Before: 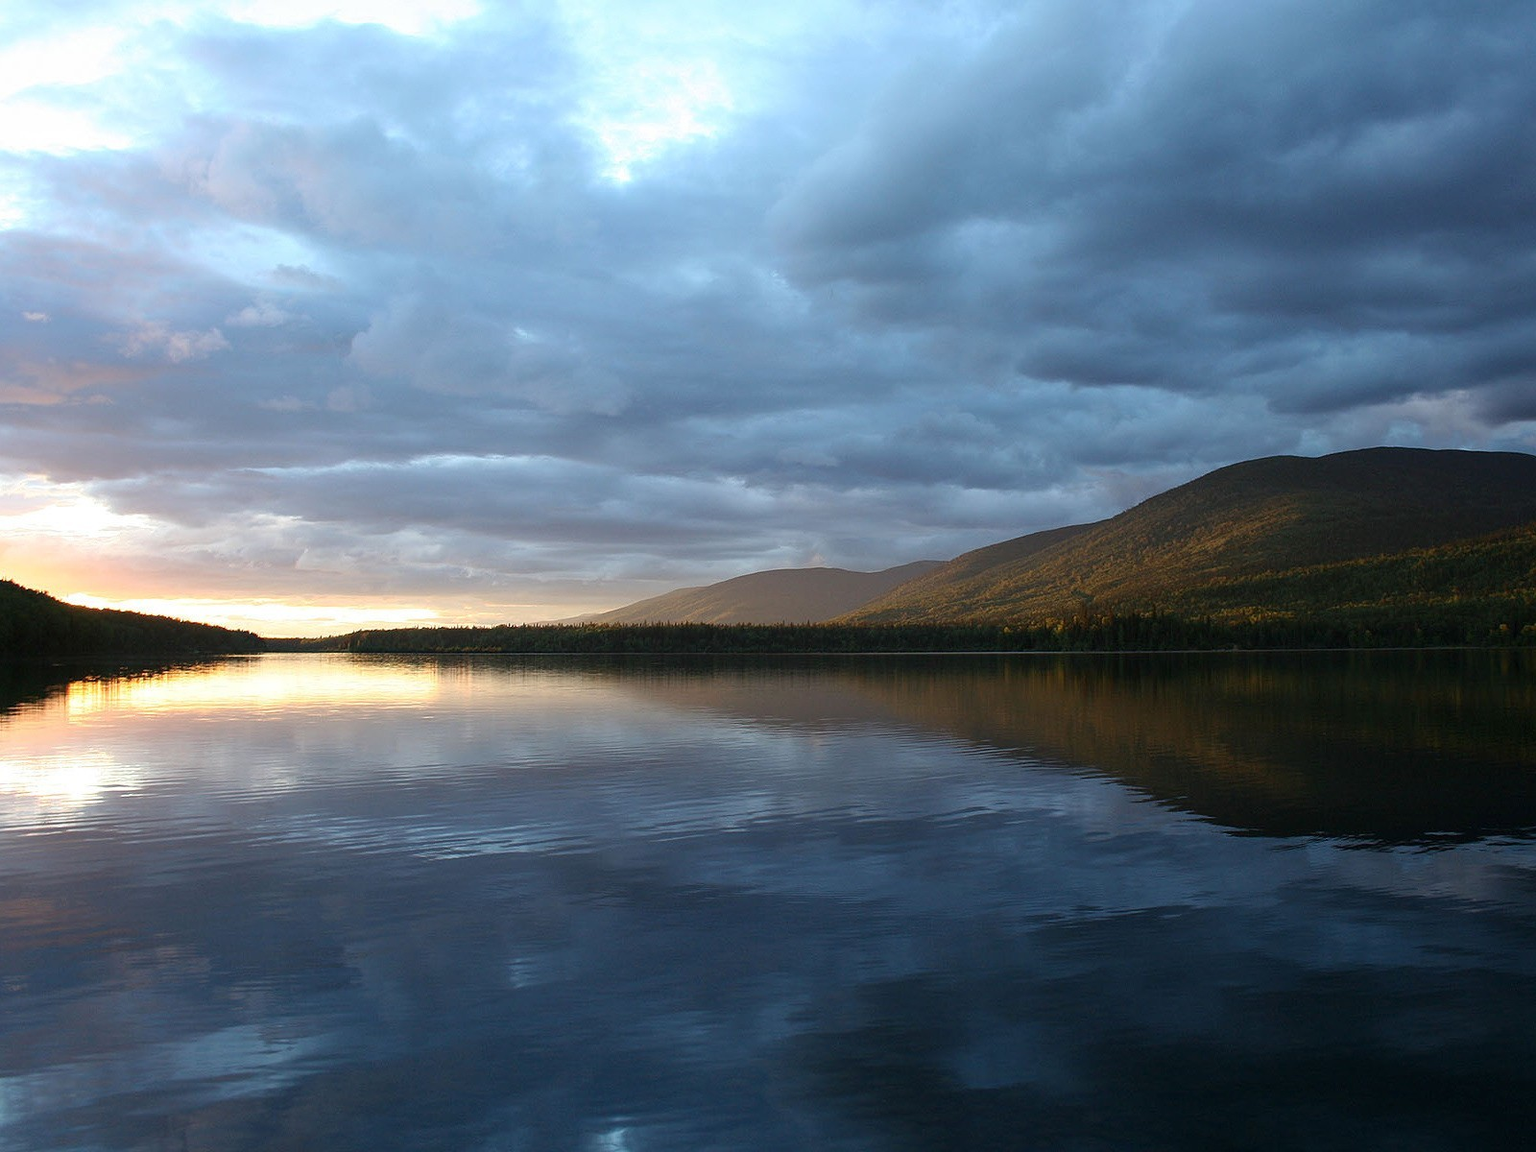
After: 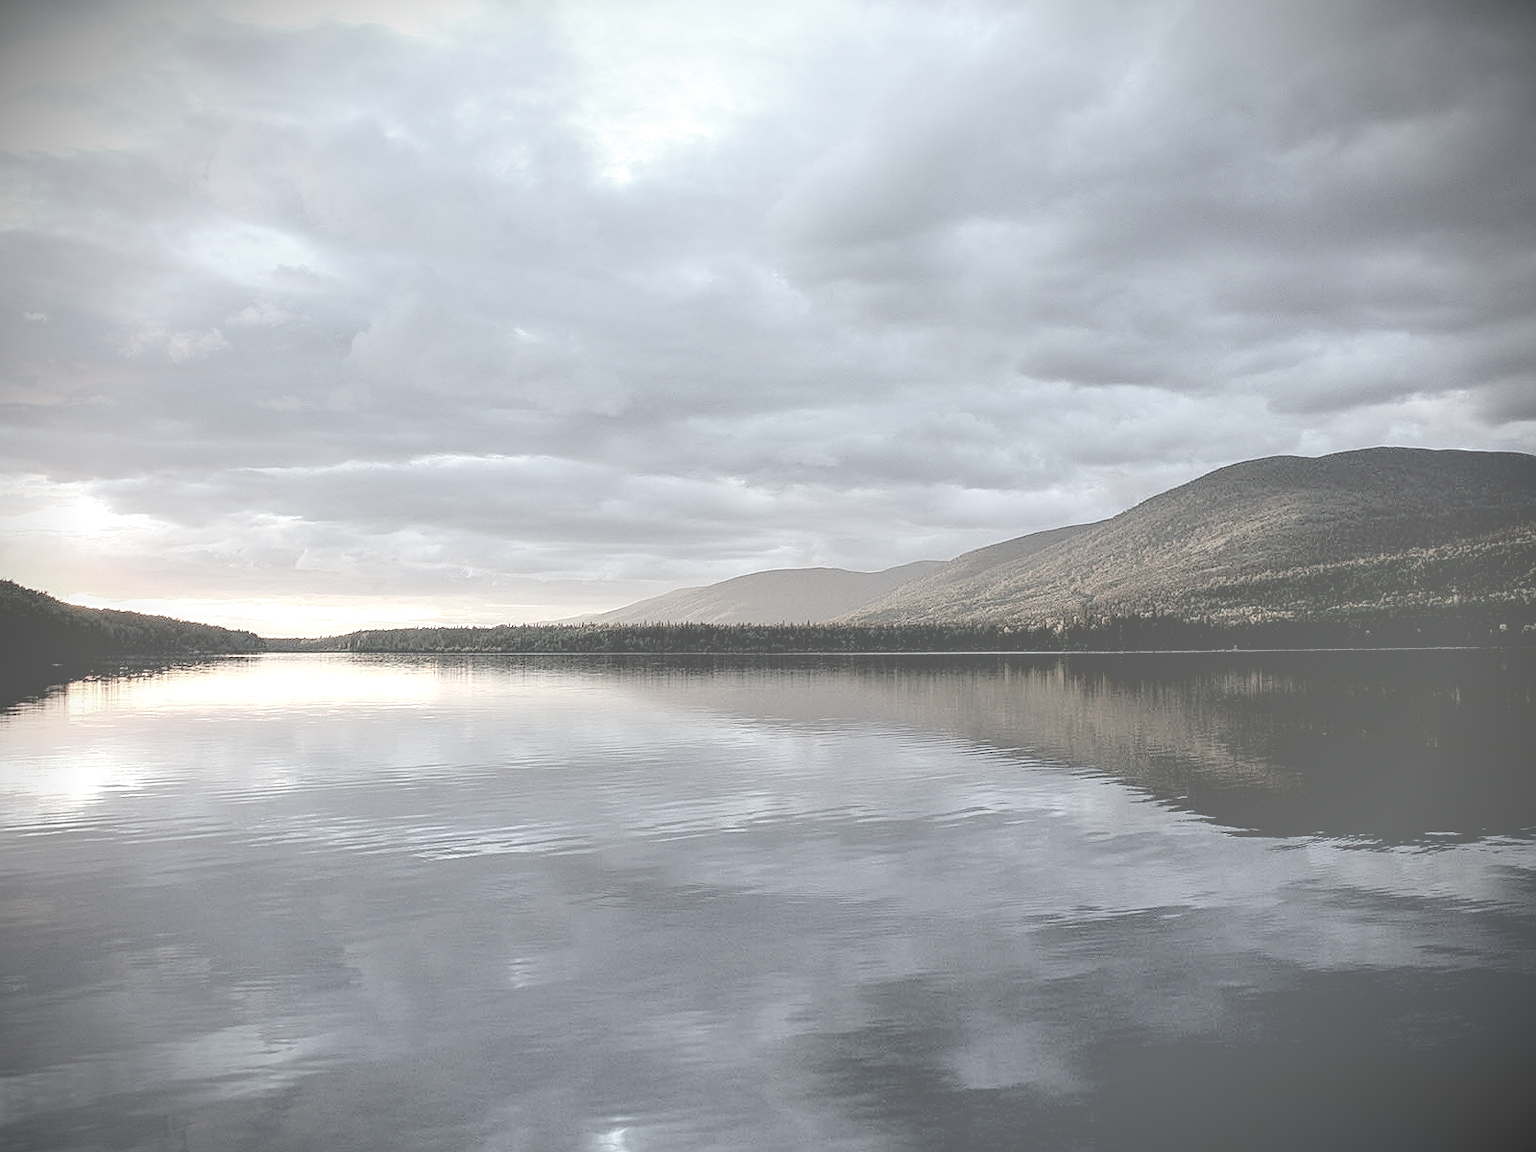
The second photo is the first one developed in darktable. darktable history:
vignetting: fall-off start 89.25%, fall-off radius 44.42%, brightness -0.815, width/height ratio 1.161, unbound false
exposure: black level correction 0.01, exposure 0.016 EV, compensate highlight preservation false
sharpen: on, module defaults
local contrast: highlights 17%, detail 188%
contrast brightness saturation: contrast -0.339, brightness 0.766, saturation -0.773
